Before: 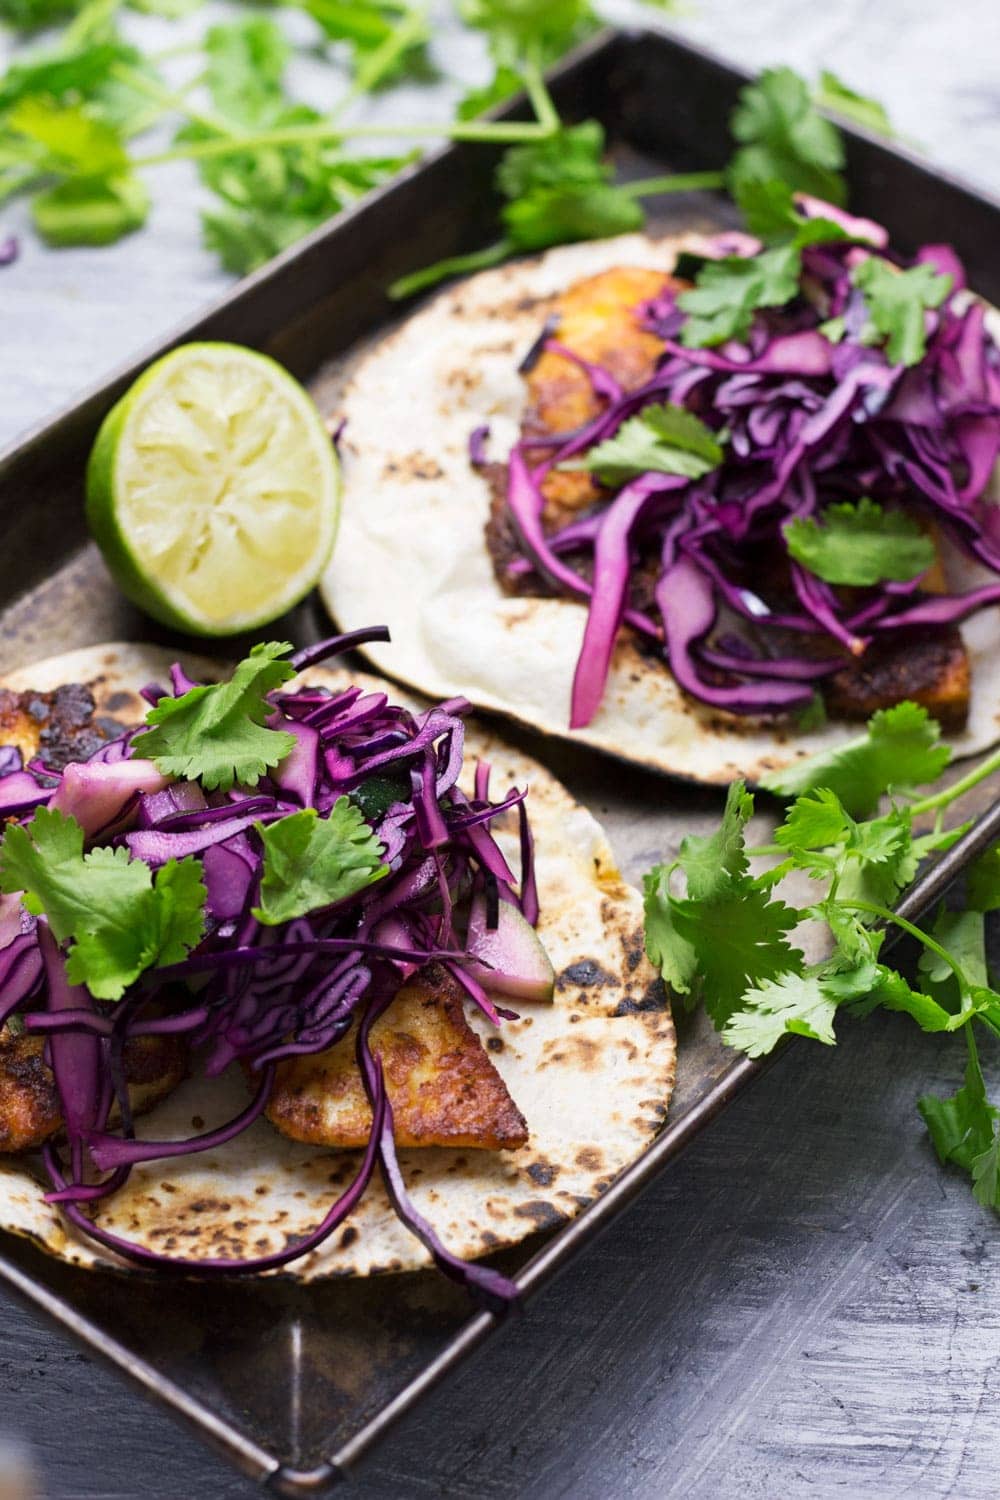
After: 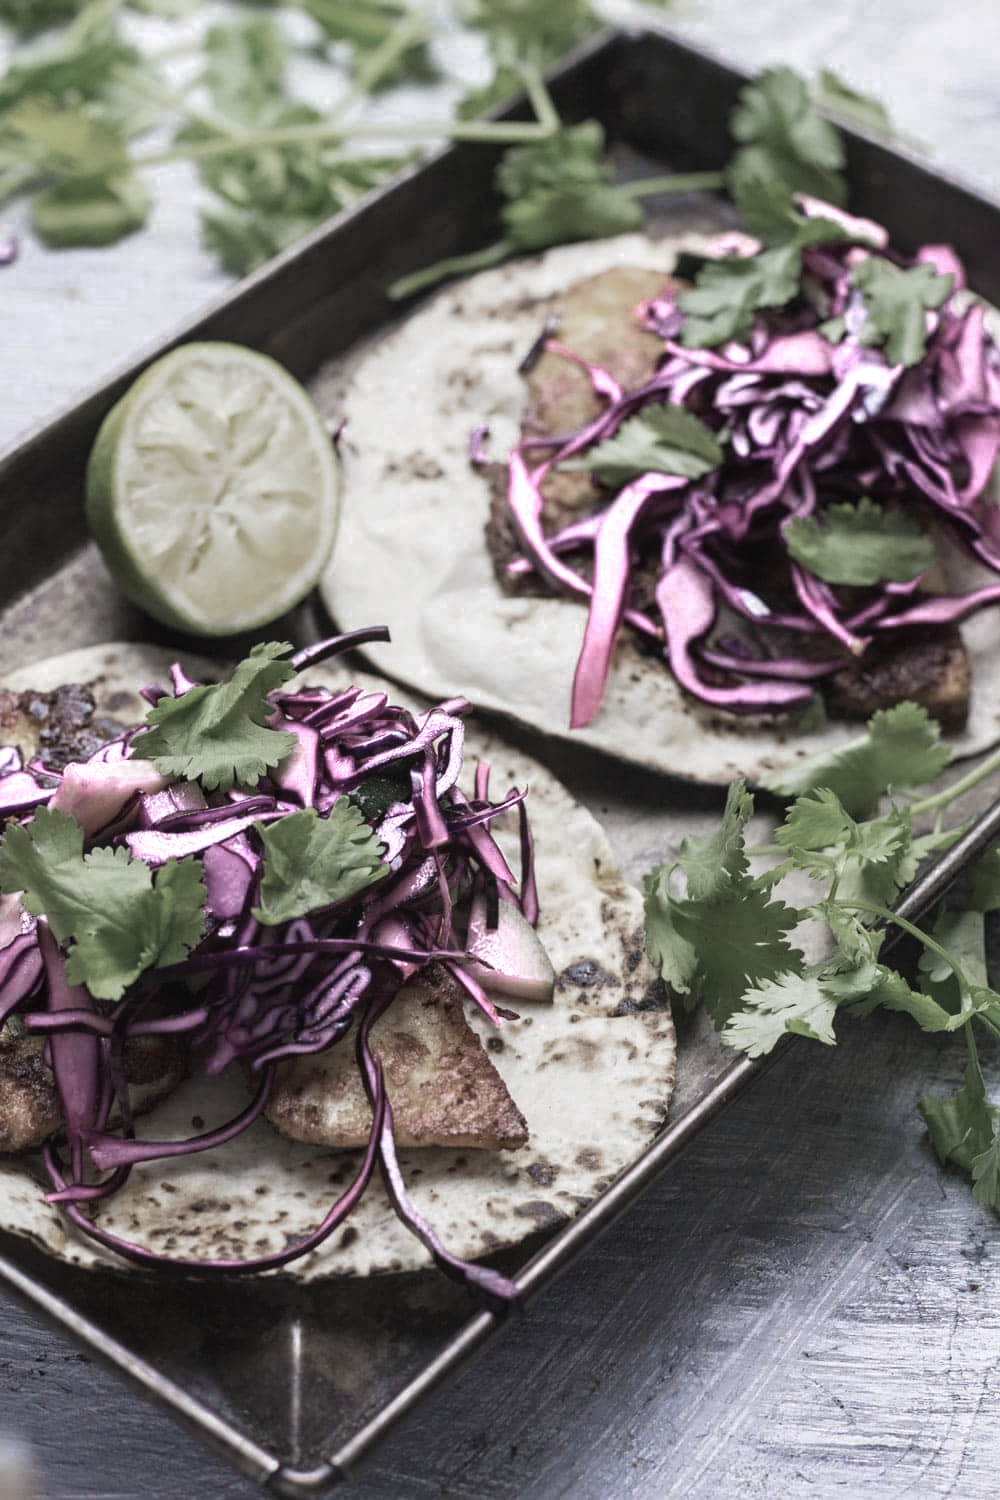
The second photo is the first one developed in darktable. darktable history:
color zones: curves: ch0 [(0, 0.613) (0.01, 0.613) (0.245, 0.448) (0.498, 0.529) (0.642, 0.665) (0.879, 0.777) (0.99, 0.613)]; ch1 [(0, 0.272) (0.219, 0.127) (0.724, 0.346)]
contrast brightness saturation: contrast -0.11
local contrast: detail 130%
